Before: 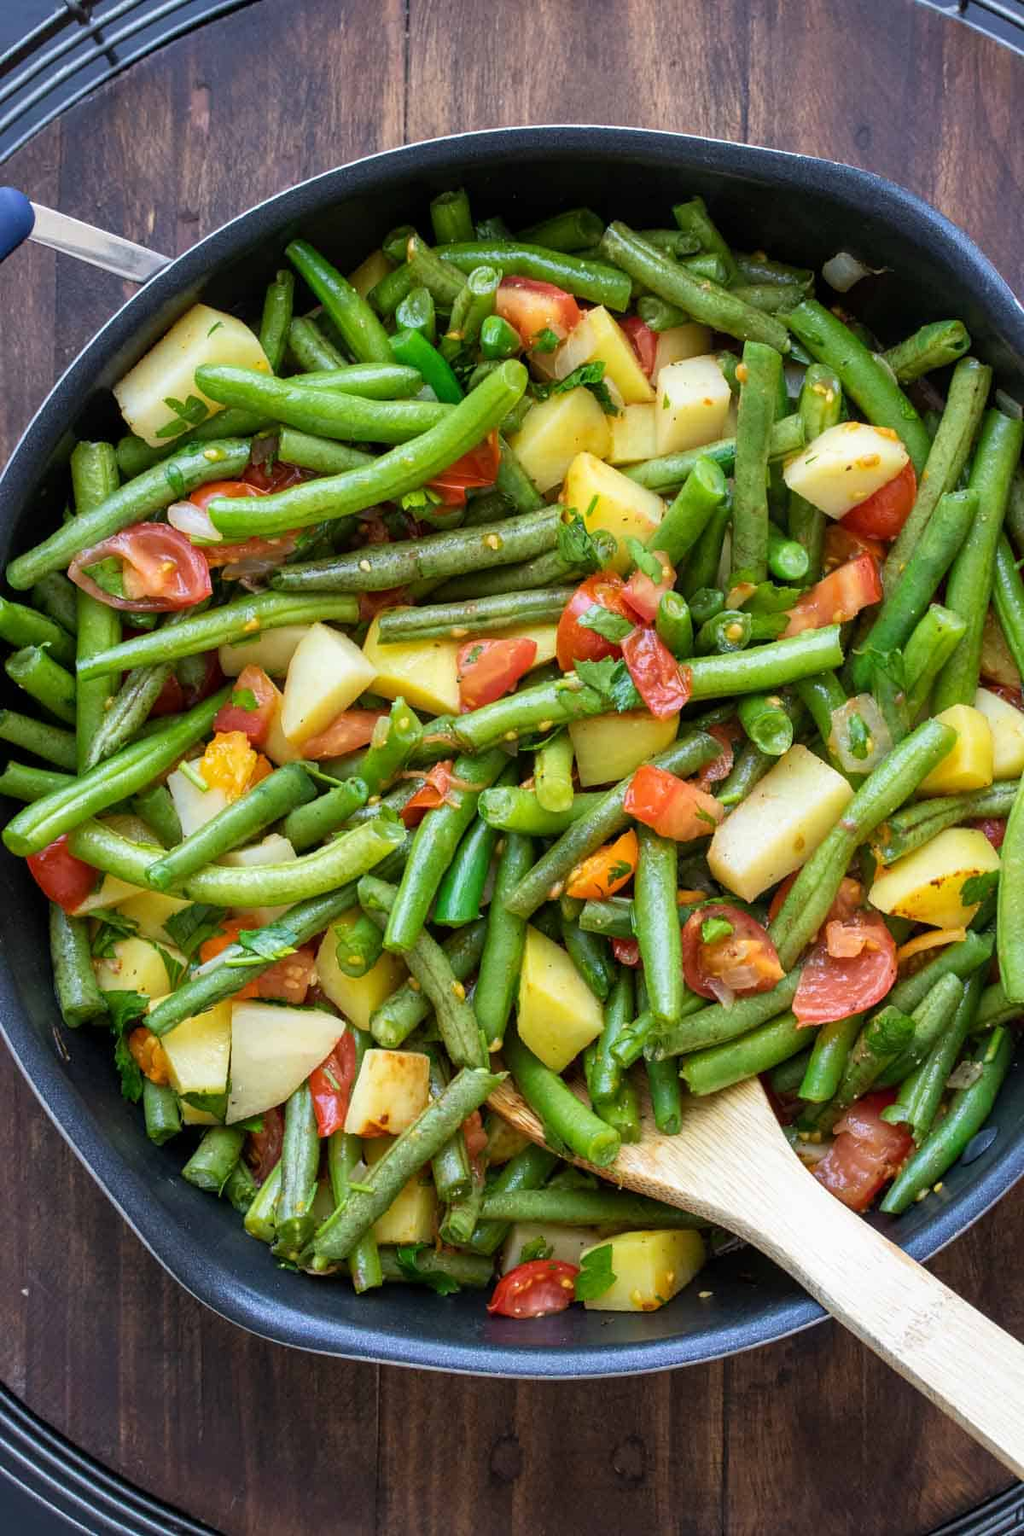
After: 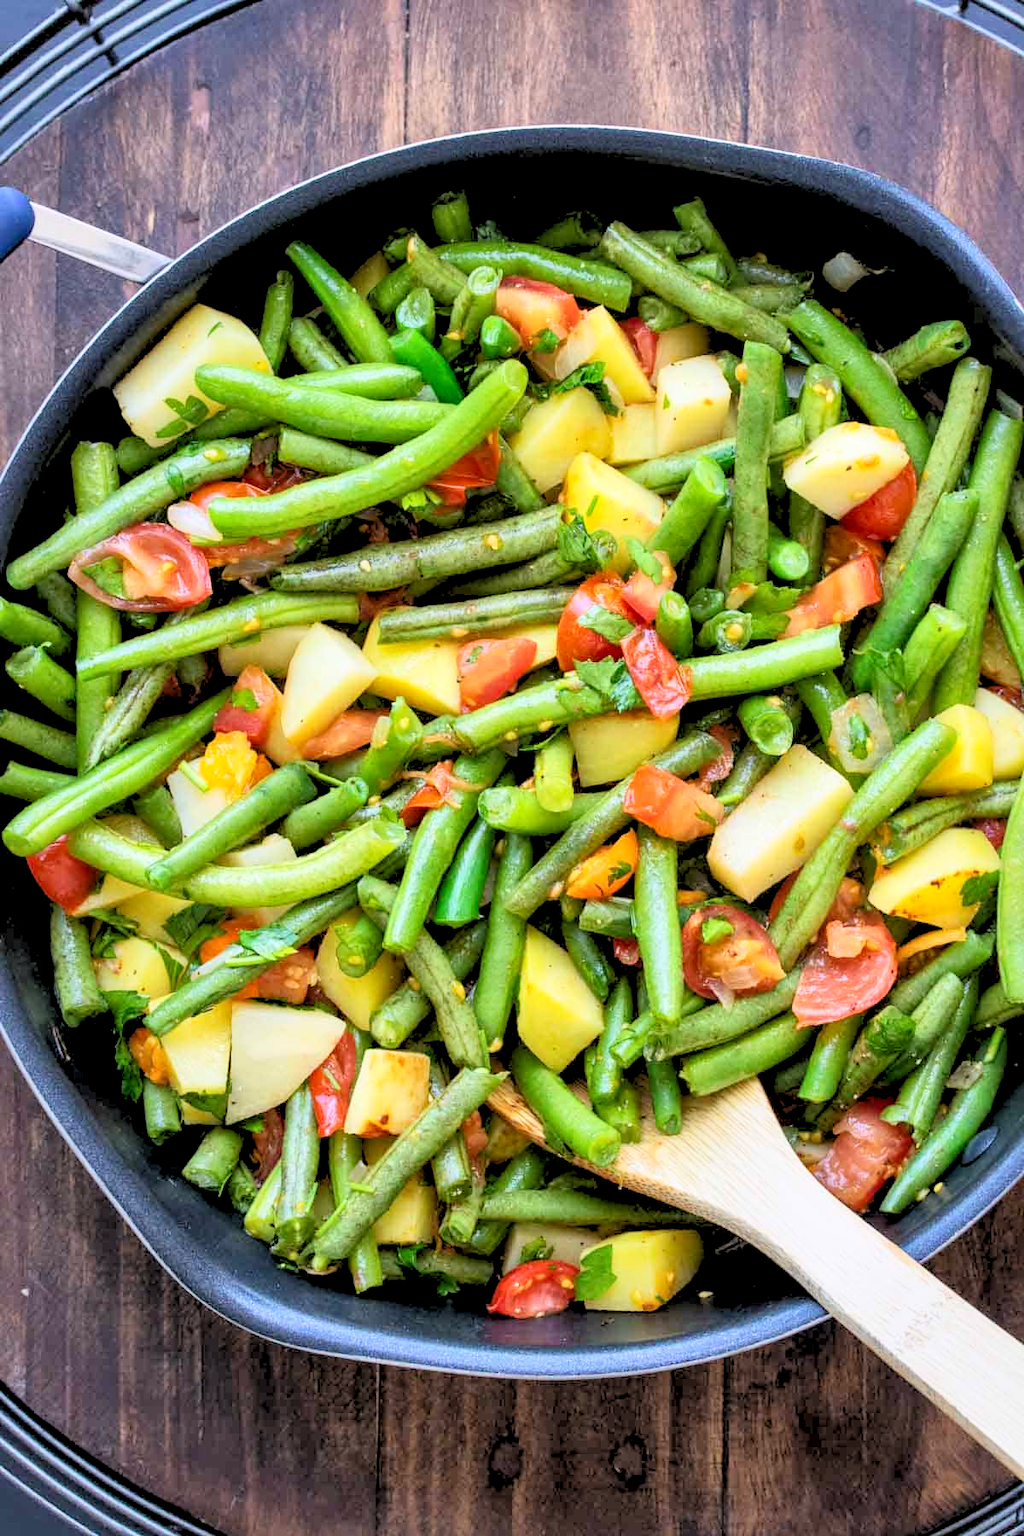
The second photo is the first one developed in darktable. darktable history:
local contrast: mode bilateral grid, contrast 20, coarseness 50, detail 144%, midtone range 0.2
white balance: red 1.004, blue 1.024
contrast brightness saturation: contrast 0.2, brightness 0.15, saturation 0.14
shadows and highlights: radius 125.46, shadows 30.51, highlights -30.51, low approximation 0.01, soften with gaussian
rgb levels: preserve colors sum RGB, levels [[0.038, 0.433, 0.934], [0, 0.5, 1], [0, 0.5, 1]]
